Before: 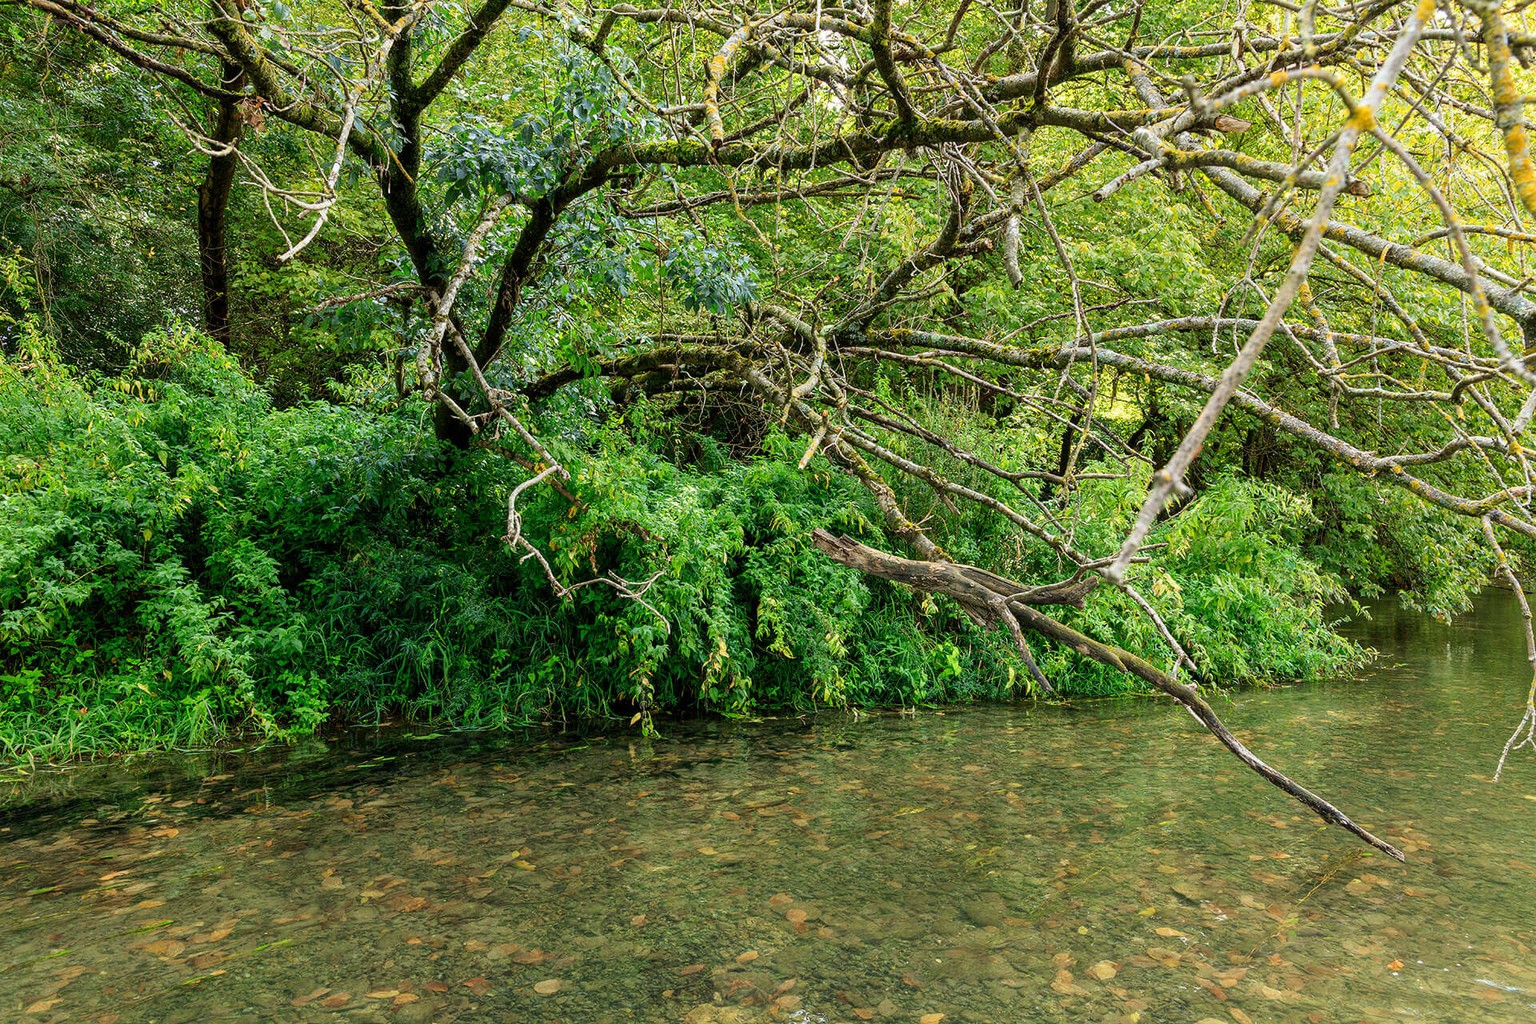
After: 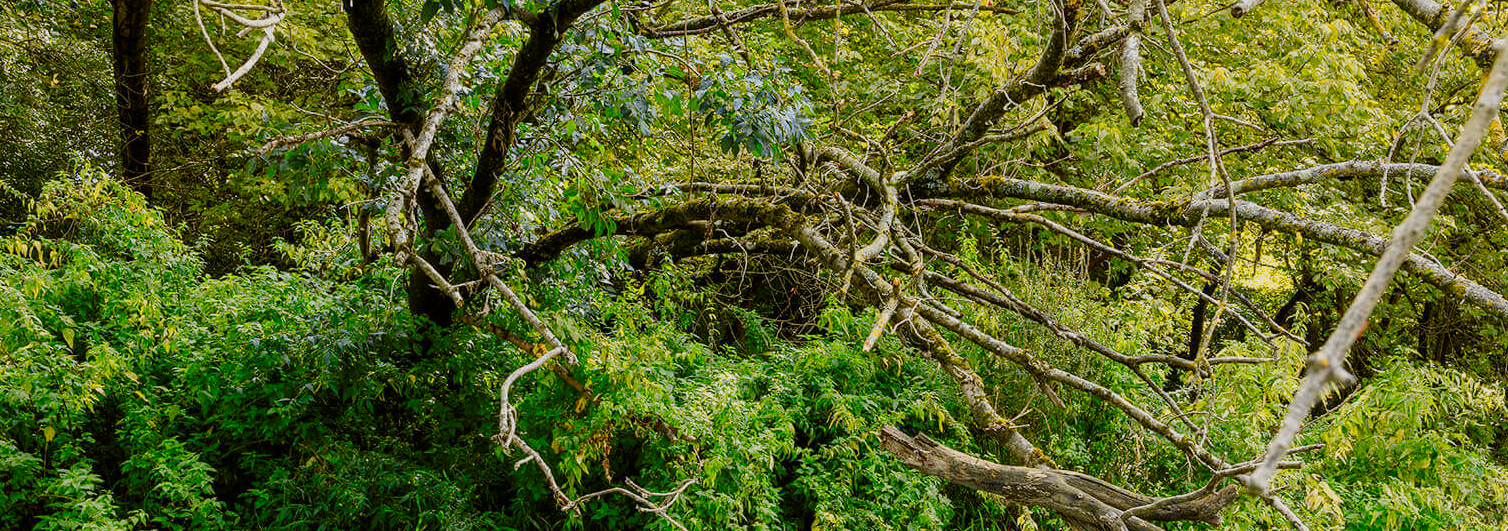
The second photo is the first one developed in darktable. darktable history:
color contrast: green-magenta contrast 0.85, blue-yellow contrast 1.25, unbound 0
crop: left 7.036%, top 18.398%, right 14.379%, bottom 40.043%
color balance rgb: shadows lift › chroma 1%, shadows lift › hue 113°, highlights gain › chroma 0.2%, highlights gain › hue 333°, perceptual saturation grading › global saturation 20%, perceptual saturation grading › highlights -50%, perceptual saturation grading › shadows 25%, contrast -10%
tone curve: curves: ch0 [(0, 0) (0.087, 0.054) (0.281, 0.245) (0.532, 0.514) (0.835, 0.818) (0.994, 0.955)]; ch1 [(0, 0) (0.27, 0.195) (0.406, 0.435) (0.452, 0.474) (0.495, 0.5) (0.514, 0.508) (0.537, 0.556) (0.654, 0.689) (1, 1)]; ch2 [(0, 0) (0.269, 0.299) (0.459, 0.441) (0.498, 0.499) (0.523, 0.52) (0.551, 0.549) (0.633, 0.625) (0.659, 0.681) (0.718, 0.764) (1, 1)], color space Lab, independent channels, preserve colors none
